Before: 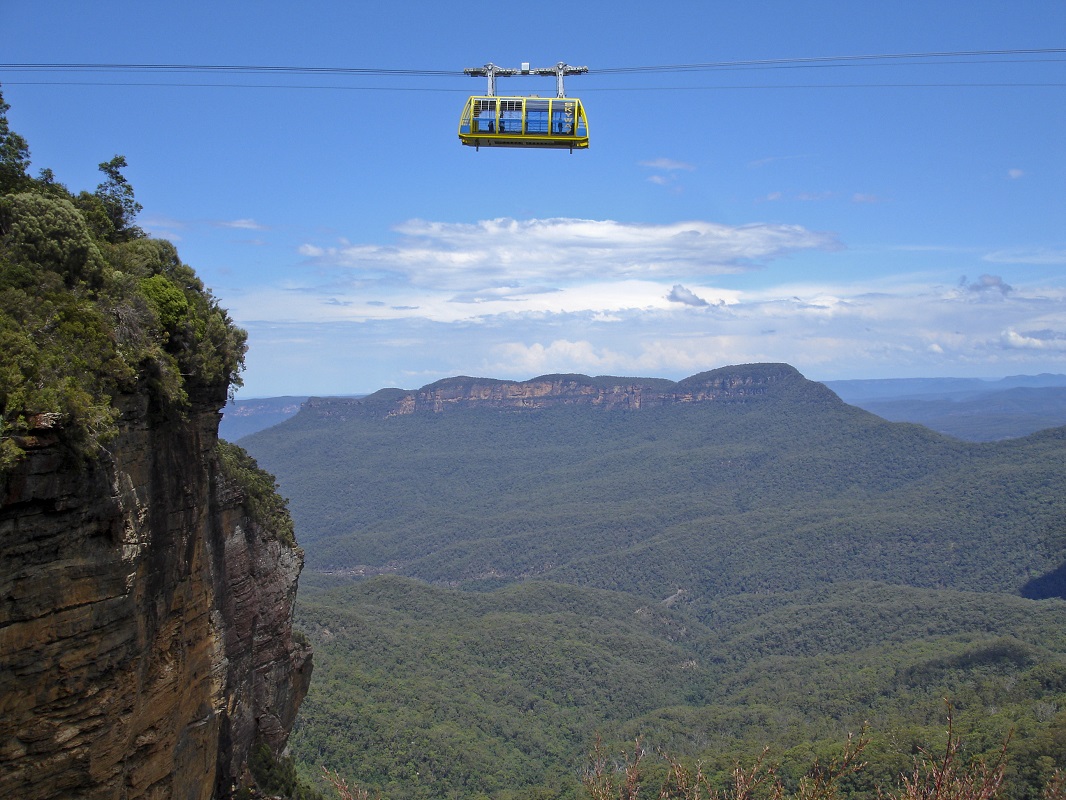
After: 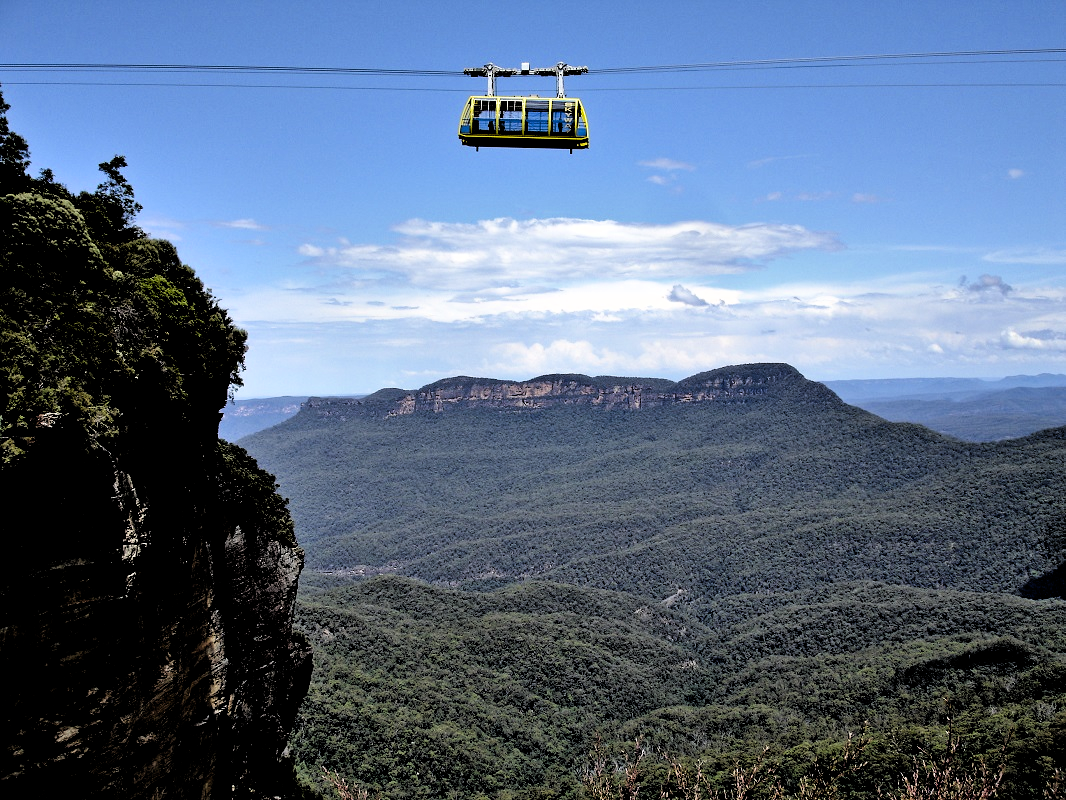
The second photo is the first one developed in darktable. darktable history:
exposure: exposure -0.059 EV, compensate highlight preservation false
filmic rgb: middle gray luminance 13.46%, black relative exposure -1.83 EV, white relative exposure 3.09 EV, target black luminance 0%, hardness 1.78, latitude 59.11%, contrast 1.743, highlights saturation mix 5.74%, shadows ↔ highlights balance -36.96%
contrast equalizer: y [[0.6 ×6], [0.55 ×6], [0 ×6], [0 ×6], [0 ×6]]
